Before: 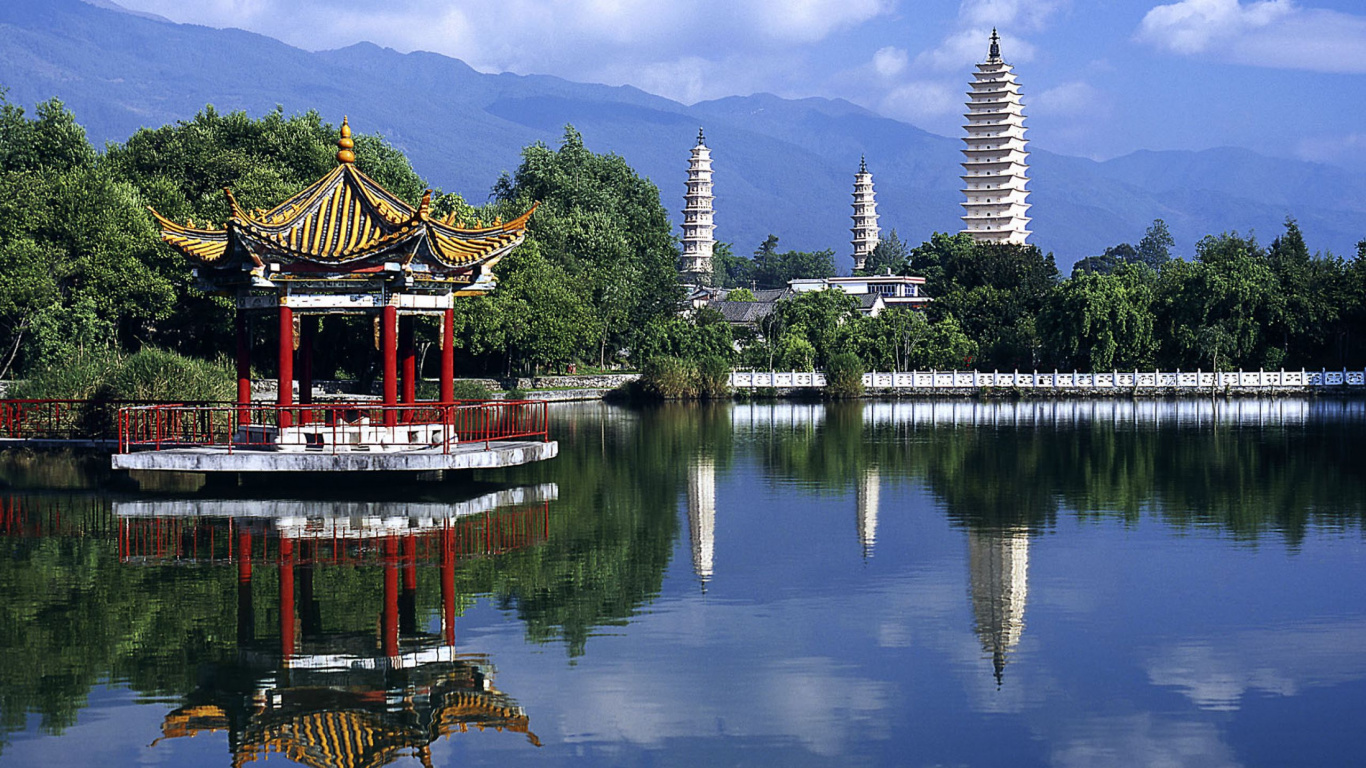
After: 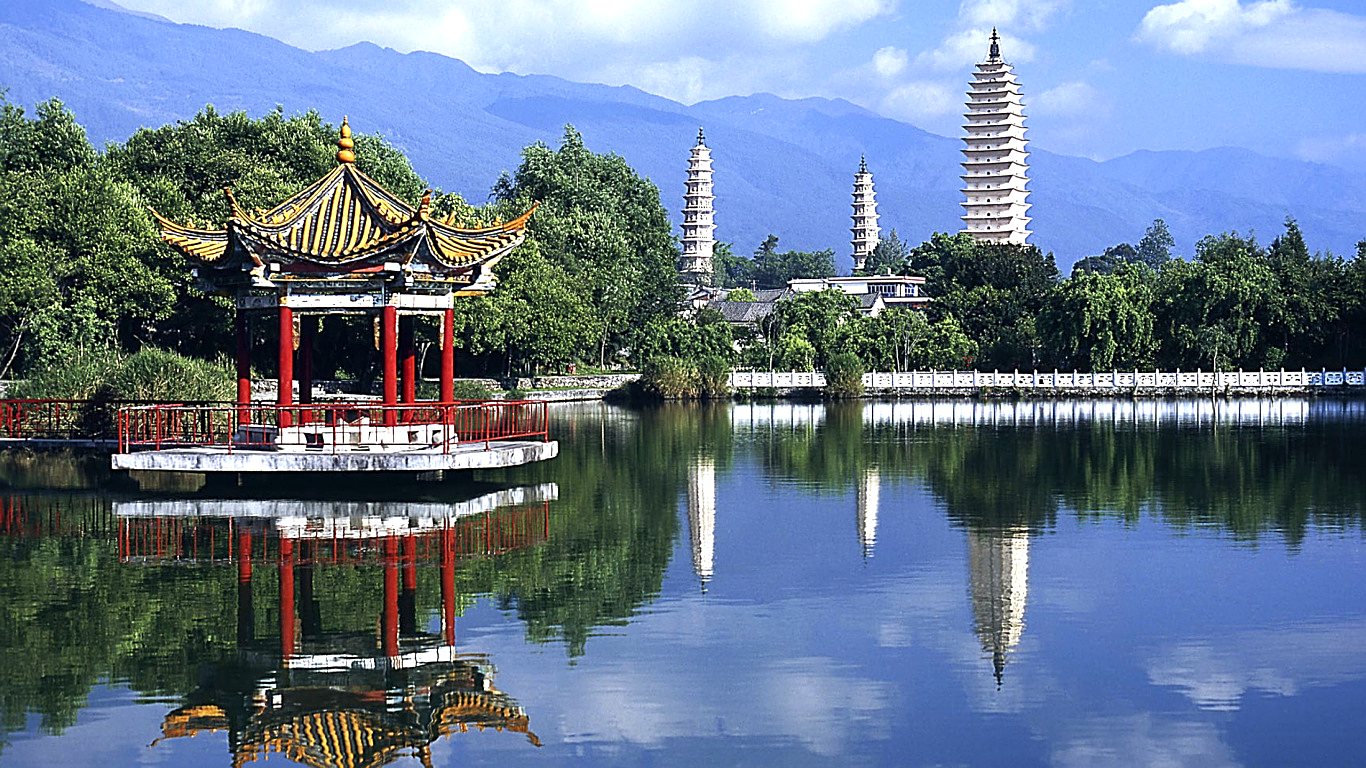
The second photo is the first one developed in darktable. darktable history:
sharpen: on, module defaults
exposure: black level correction 0, exposure 0.6 EV, compensate highlight preservation false
